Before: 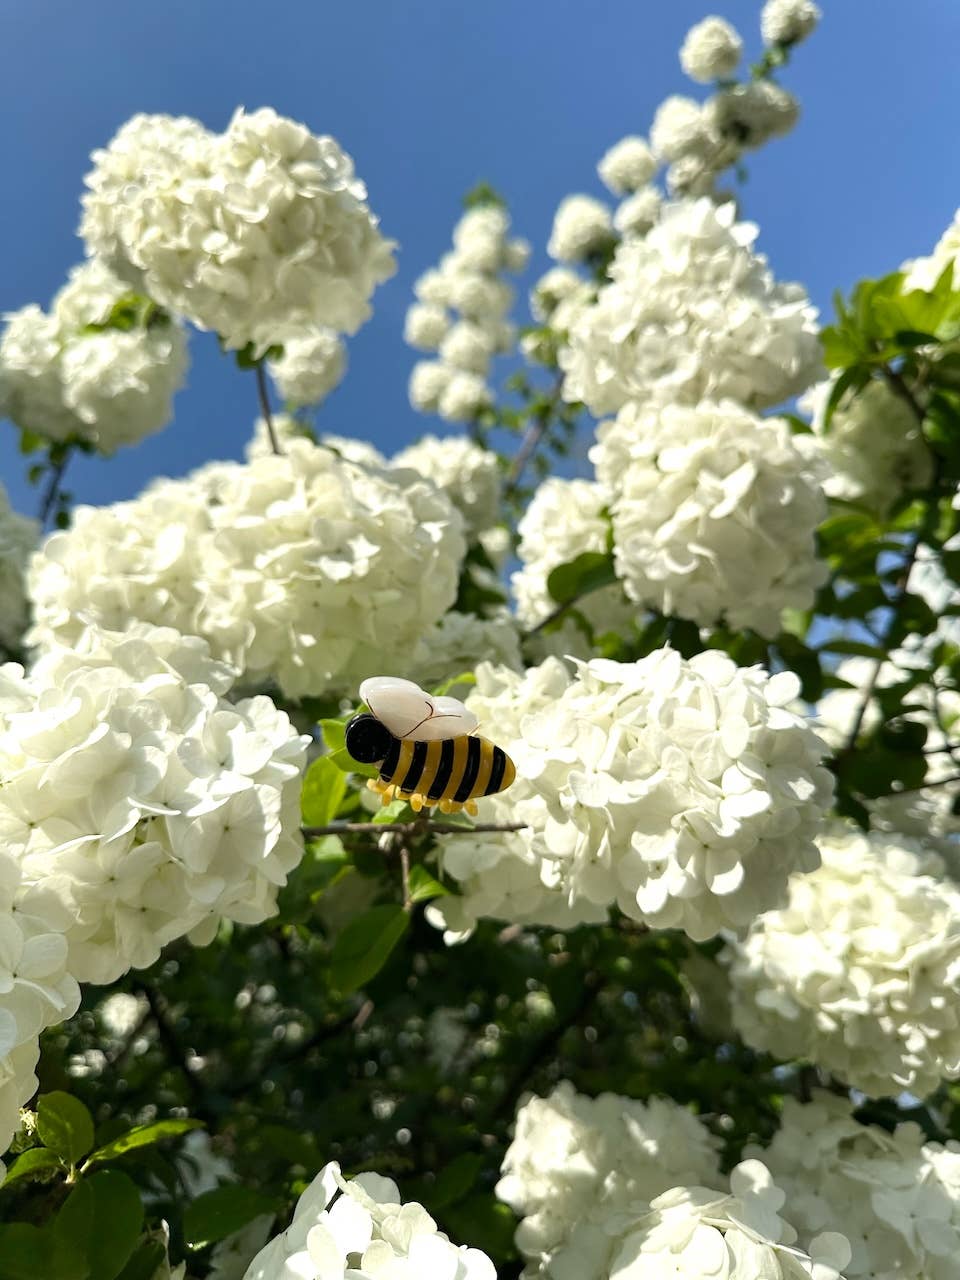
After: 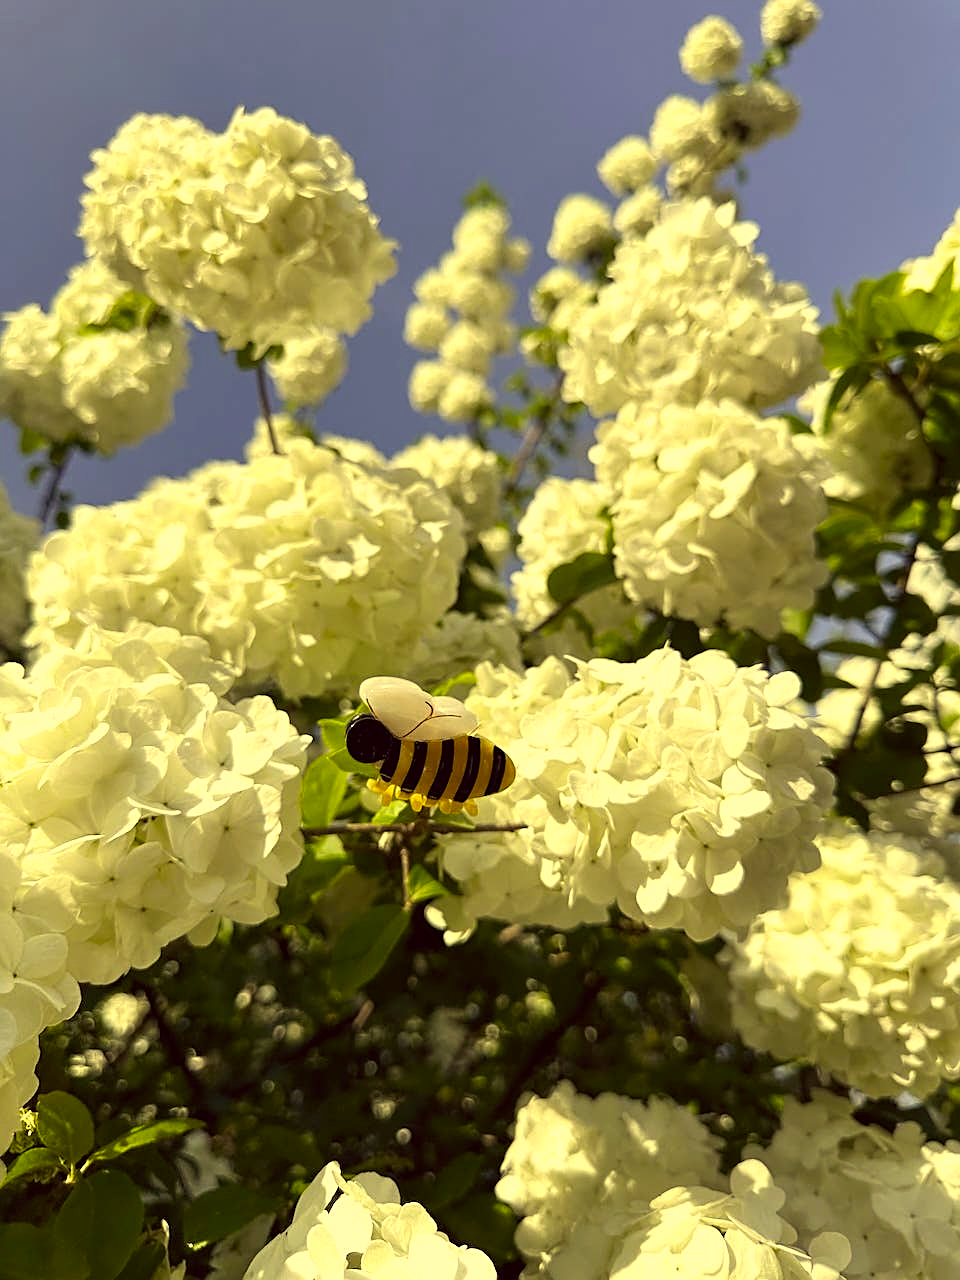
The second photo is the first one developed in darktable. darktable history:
sharpen: on, module defaults
color correction: highlights a* -0.37, highlights b* 39.98, shadows a* 9.58, shadows b* -0.738
